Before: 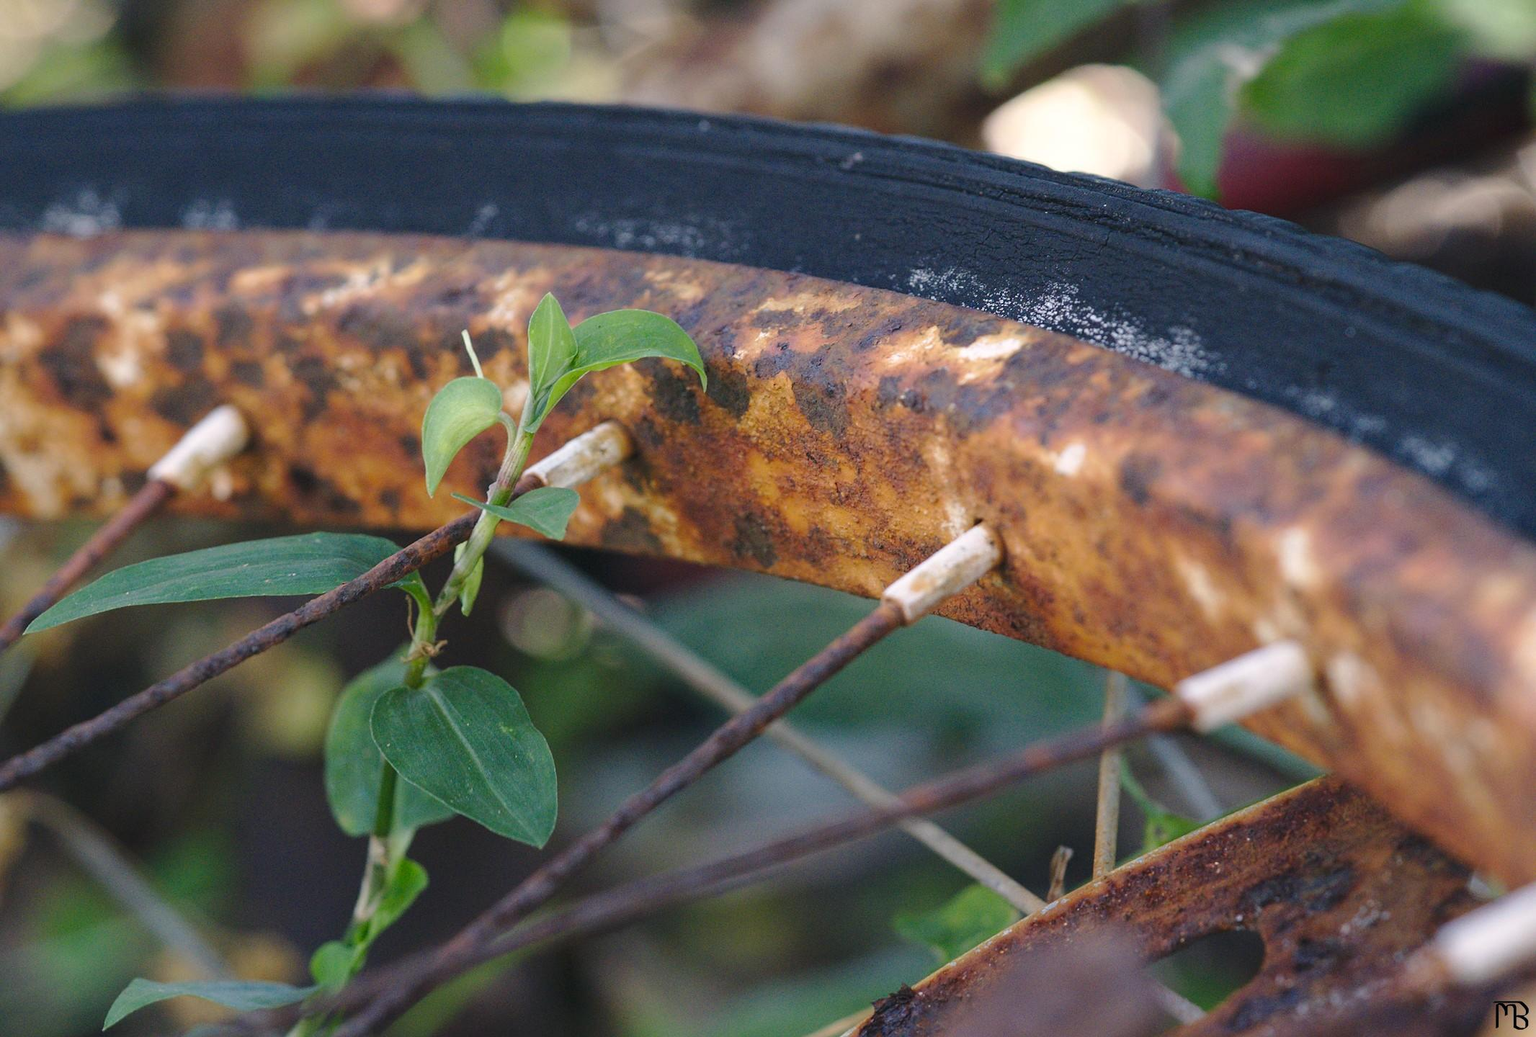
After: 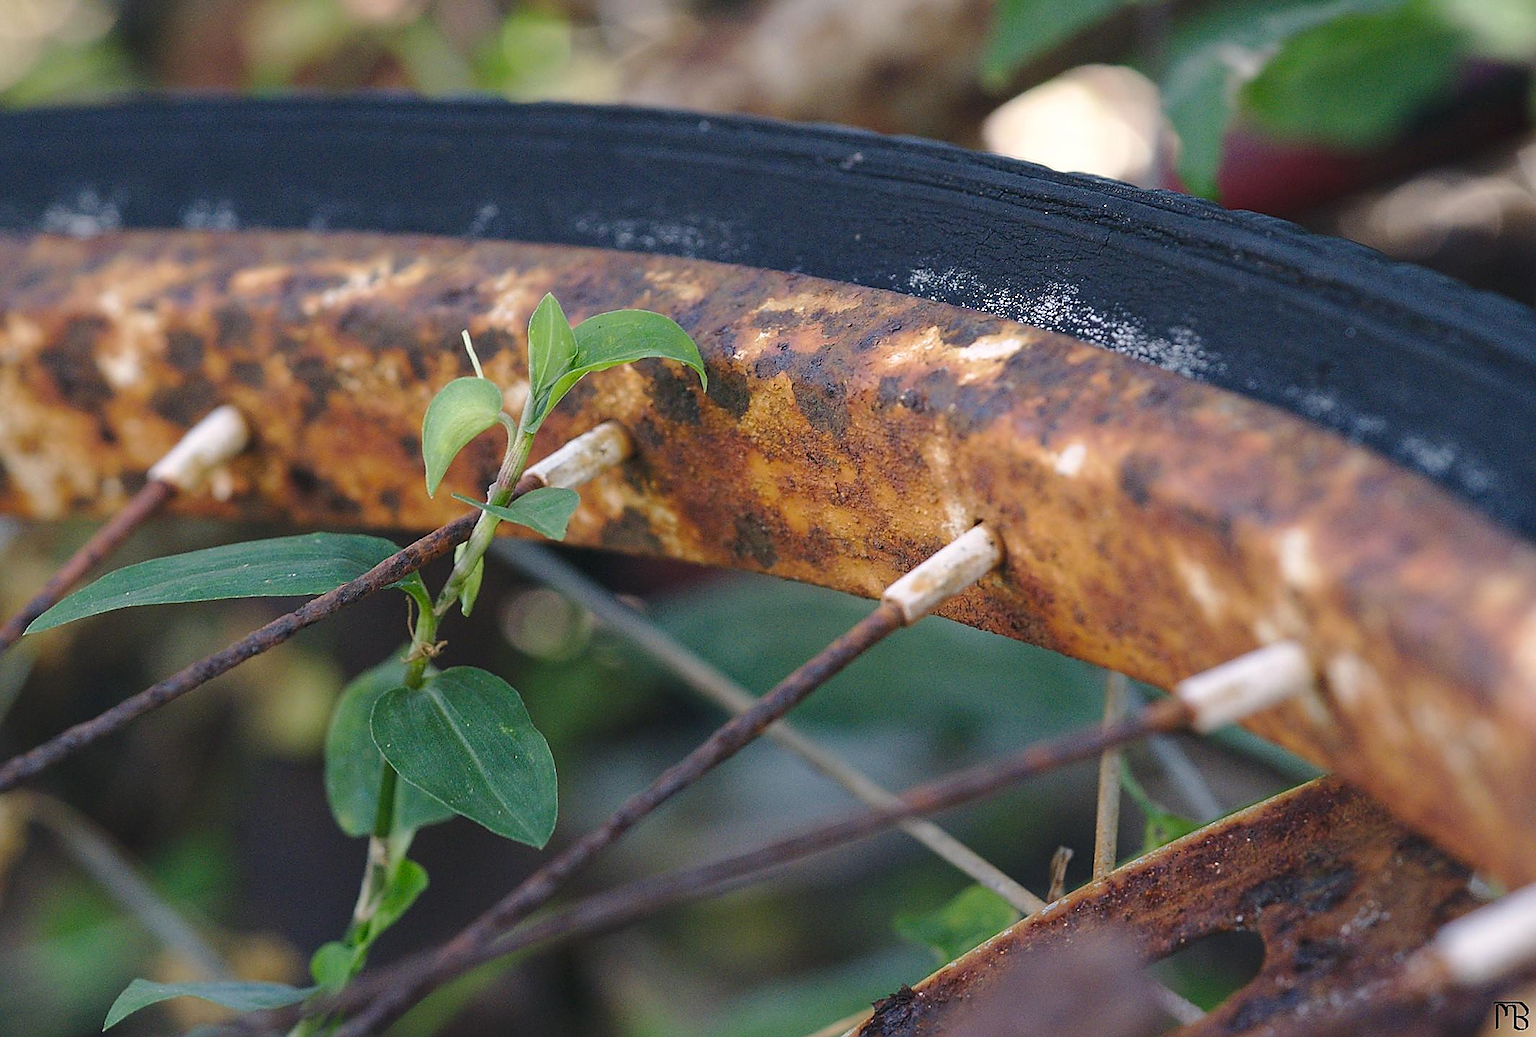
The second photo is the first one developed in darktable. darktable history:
sharpen: radius 1.348, amount 1.259, threshold 0.793
